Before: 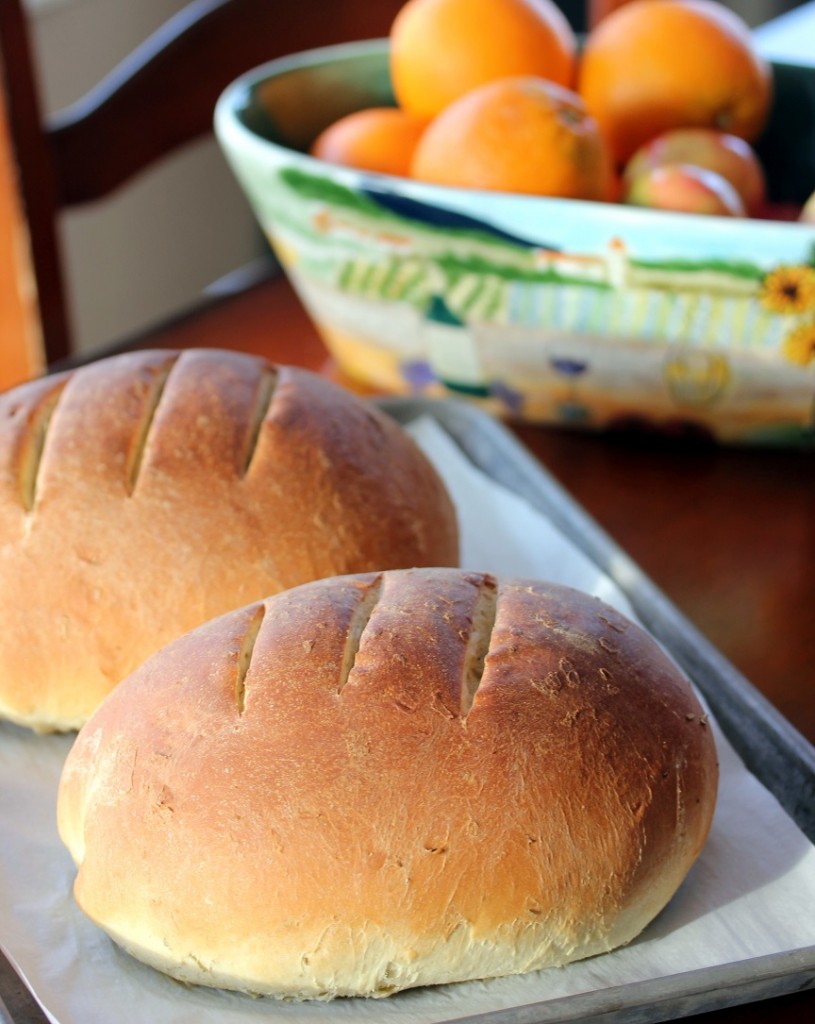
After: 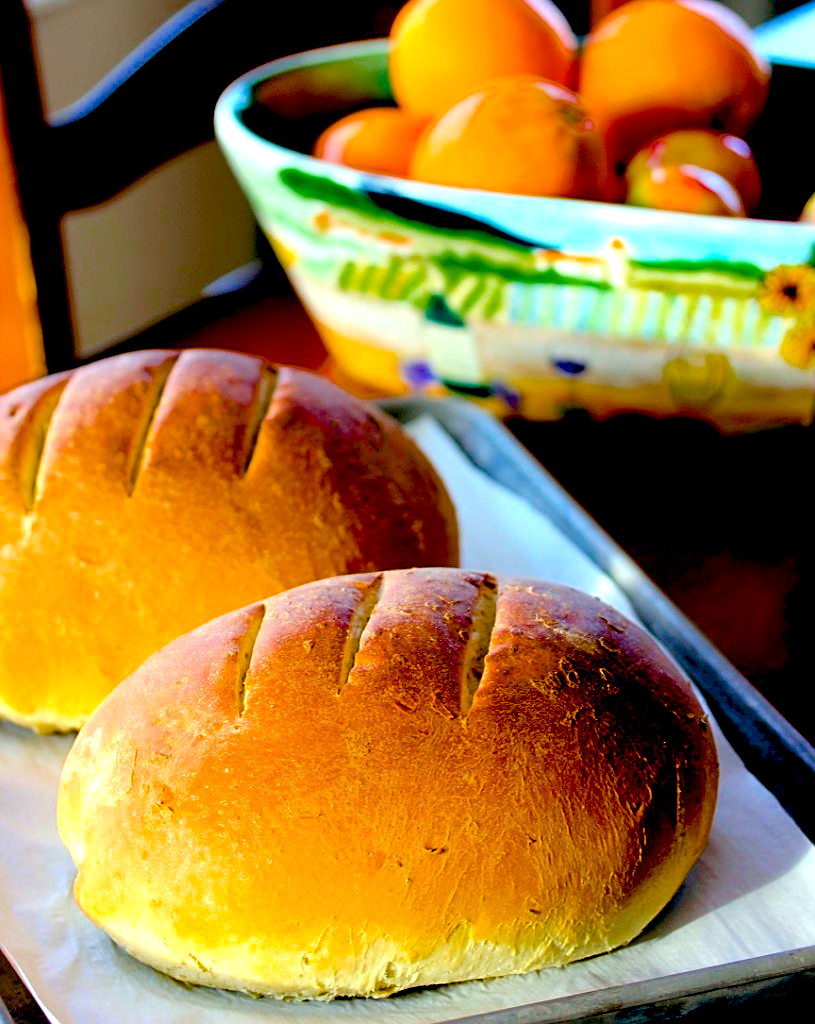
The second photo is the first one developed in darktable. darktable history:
color balance rgb: linear chroma grading › global chroma 41.782%, perceptual saturation grading › global saturation 19.471%, perceptual brilliance grading › global brilliance 25.179%, global vibrance 6.829%, saturation formula JzAzBz (2021)
exposure: black level correction 0.058, compensate exposure bias true, compensate highlight preservation false
sharpen: on, module defaults
